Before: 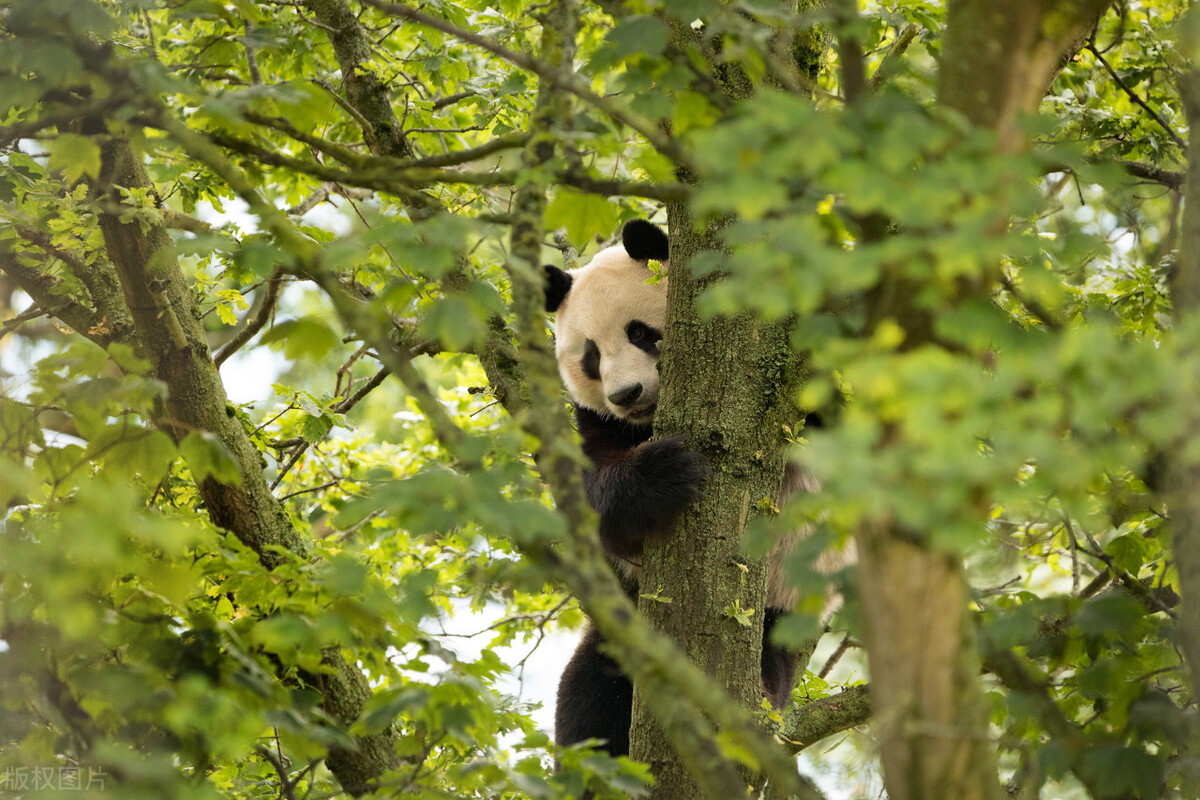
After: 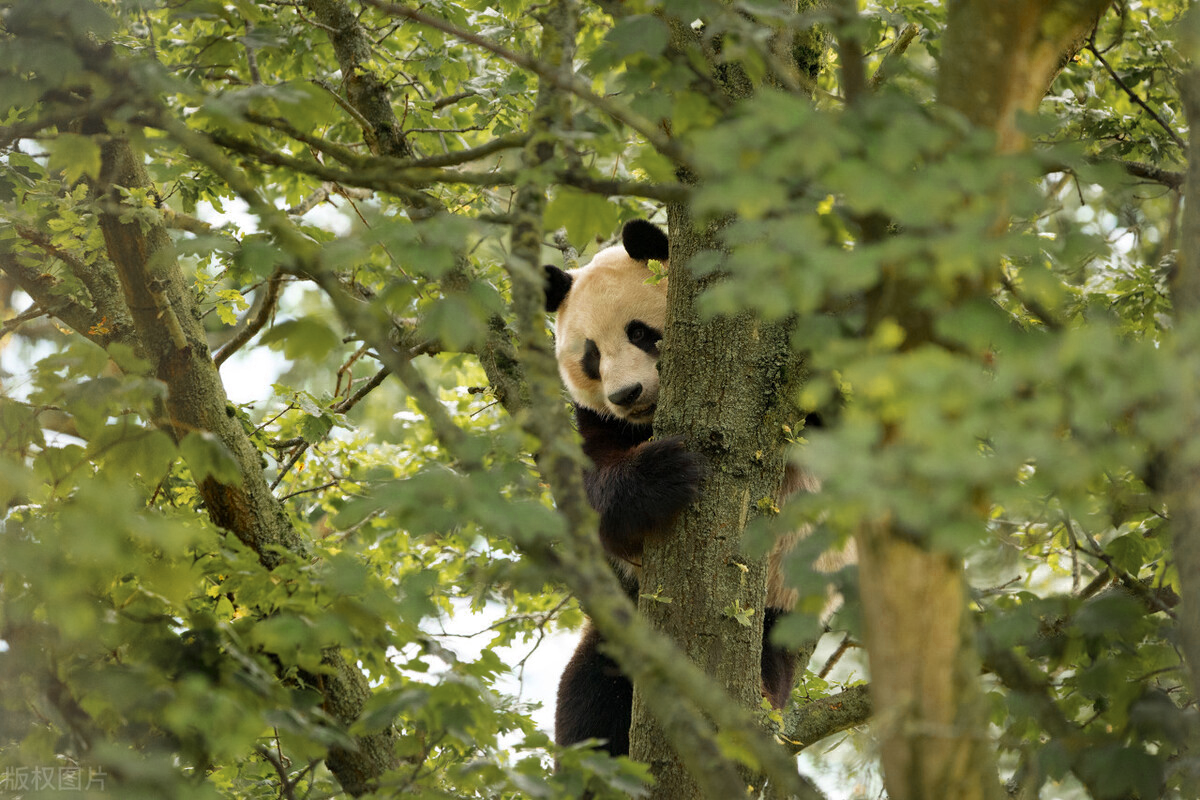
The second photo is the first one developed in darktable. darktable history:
color zones: curves: ch0 [(0.11, 0.396) (0.195, 0.36) (0.25, 0.5) (0.303, 0.412) (0.357, 0.544) (0.75, 0.5) (0.967, 0.328)]; ch1 [(0, 0.468) (0.112, 0.512) (0.202, 0.6) (0.25, 0.5) (0.307, 0.352) (0.357, 0.544) (0.75, 0.5) (0.963, 0.524)]
exposure: black level correction 0.001, exposure 0.016 EV, compensate highlight preservation false
